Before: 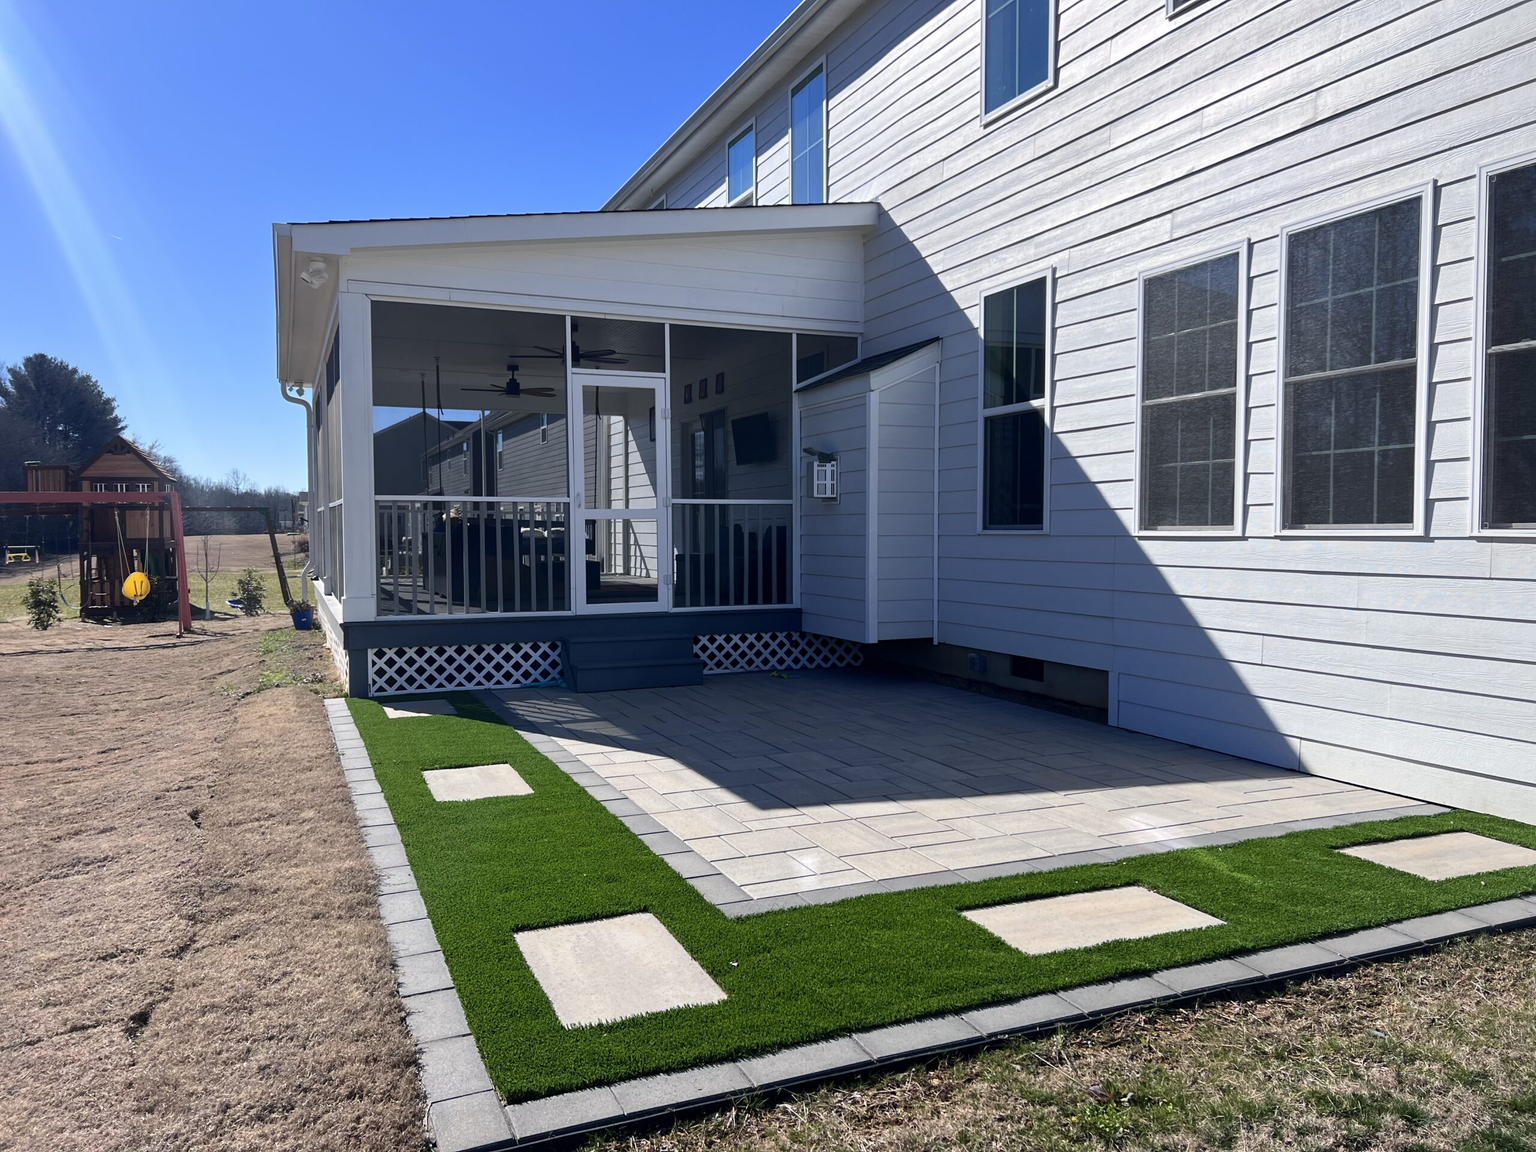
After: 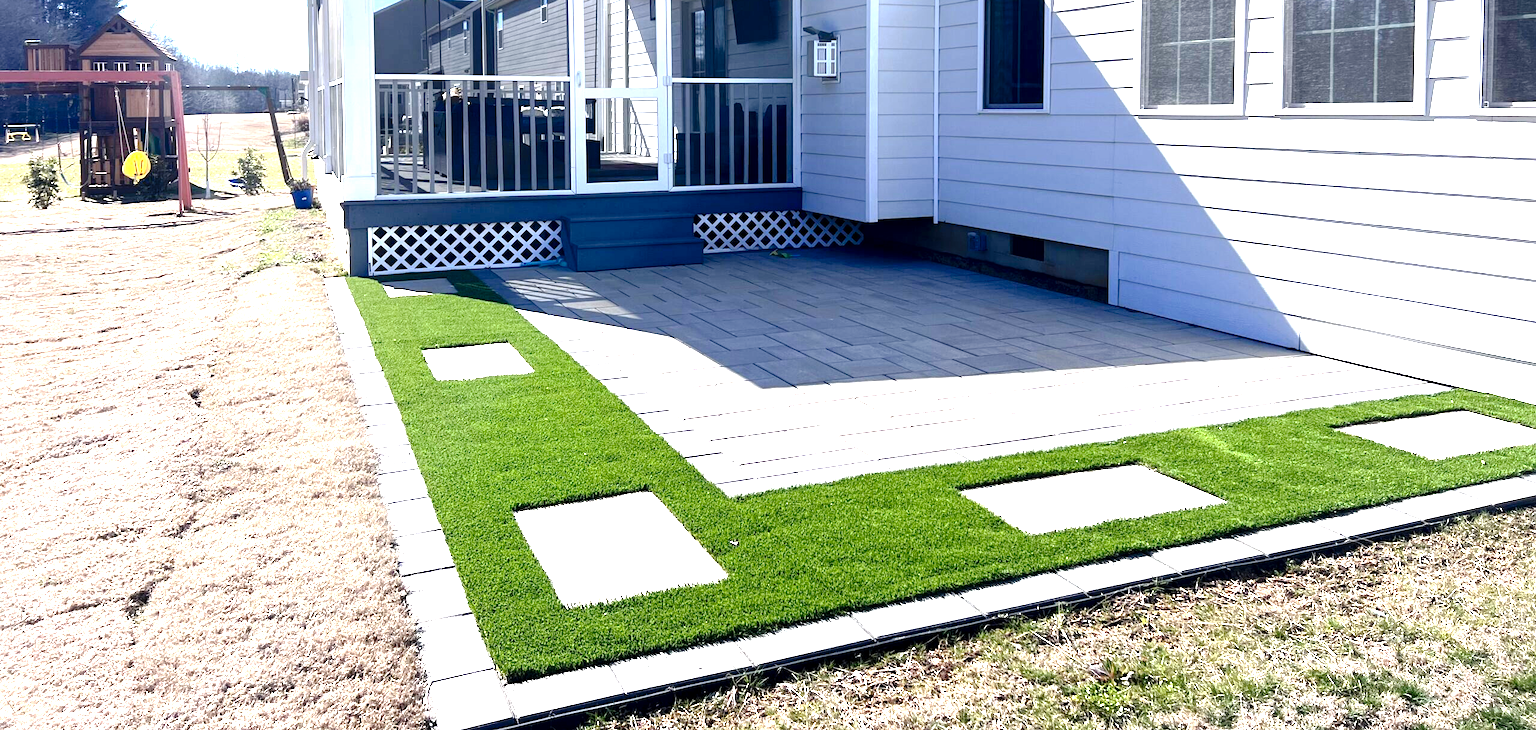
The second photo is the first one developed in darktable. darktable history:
crop and rotate: top 36.611%
exposure: black level correction 0.002, exposure 1.99 EV, compensate highlight preservation false
tone curve: curves: ch0 [(0, 0) (0.003, 0.005) (0.011, 0.006) (0.025, 0.013) (0.044, 0.027) (0.069, 0.042) (0.1, 0.06) (0.136, 0.085) (0.177, 0.118) (0.224, 0.171) (0.277, 0.239) (0.335, 0.314) (0.399, 0.394) (0.468, 0.473) (0.543, 0.552) (0.623, 0.64) (0.709, 0.718) (0.801, 0.801) (0.898, 0.882) (1, 1)], preserve colors none
color correction: highlights b* -0.039
